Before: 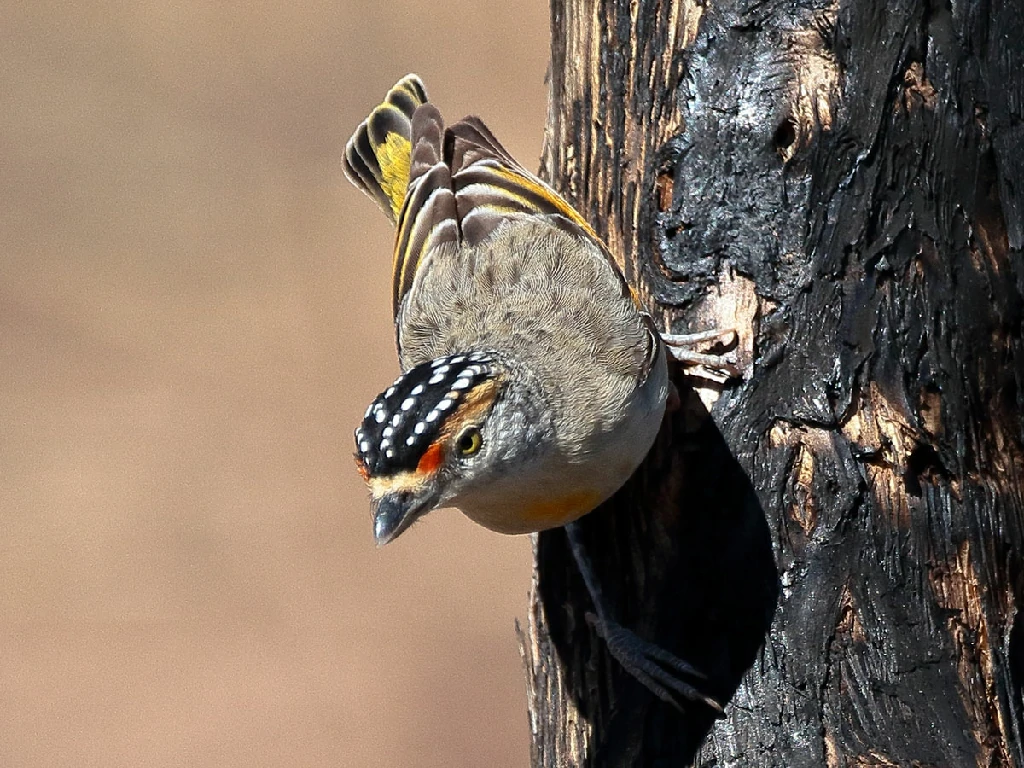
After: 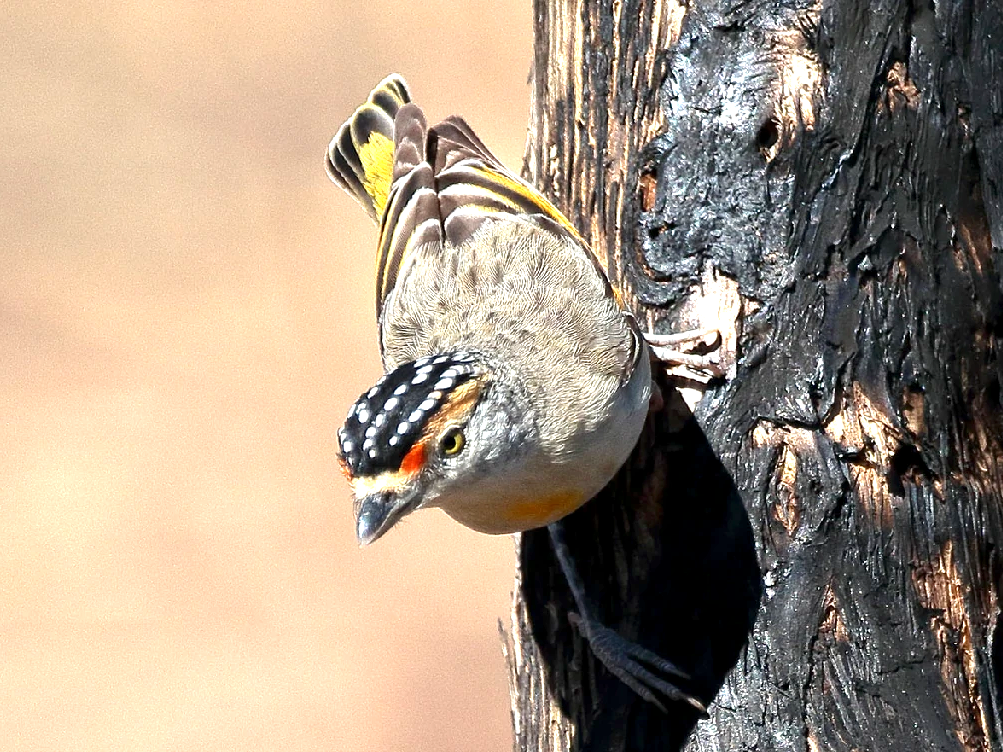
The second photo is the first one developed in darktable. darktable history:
crop: left 1.703%, right 0.282%, bottom 2.075%
exposure: black level correction 0.001, exposure 1.044 EV, compensate exposure bias true, compensate highlight preservation false
